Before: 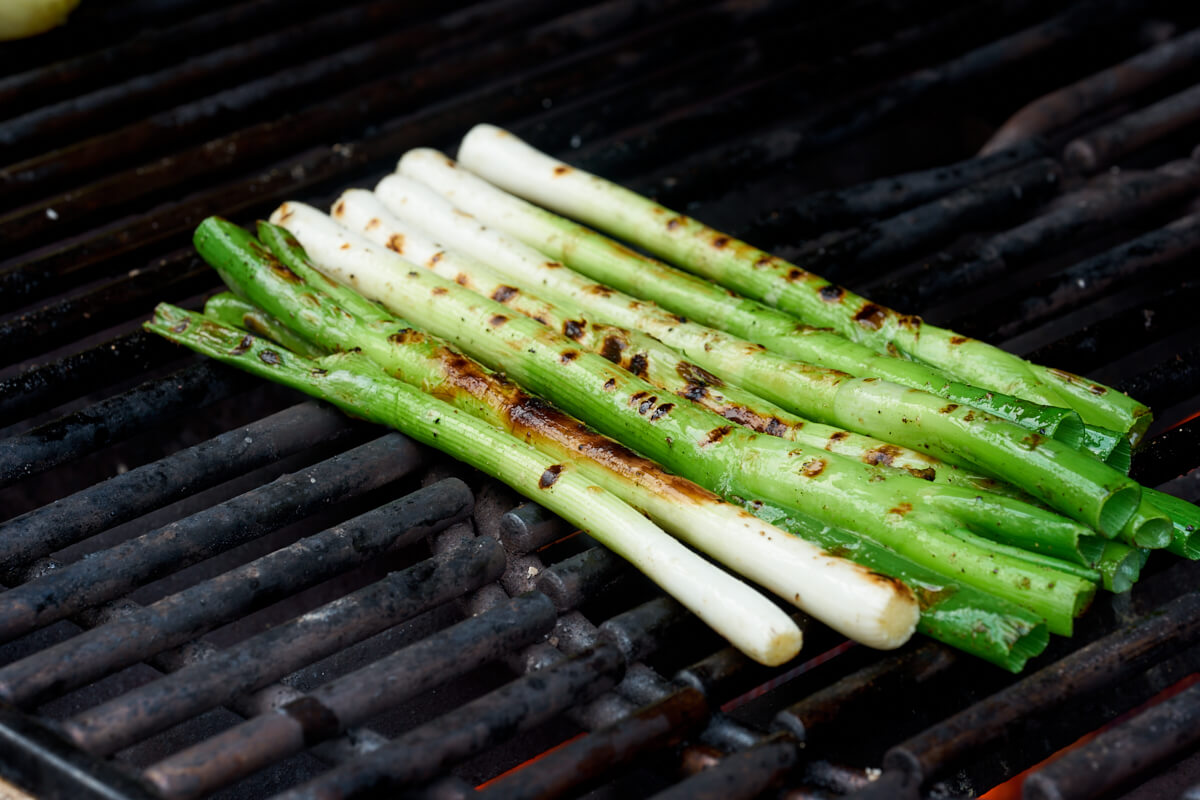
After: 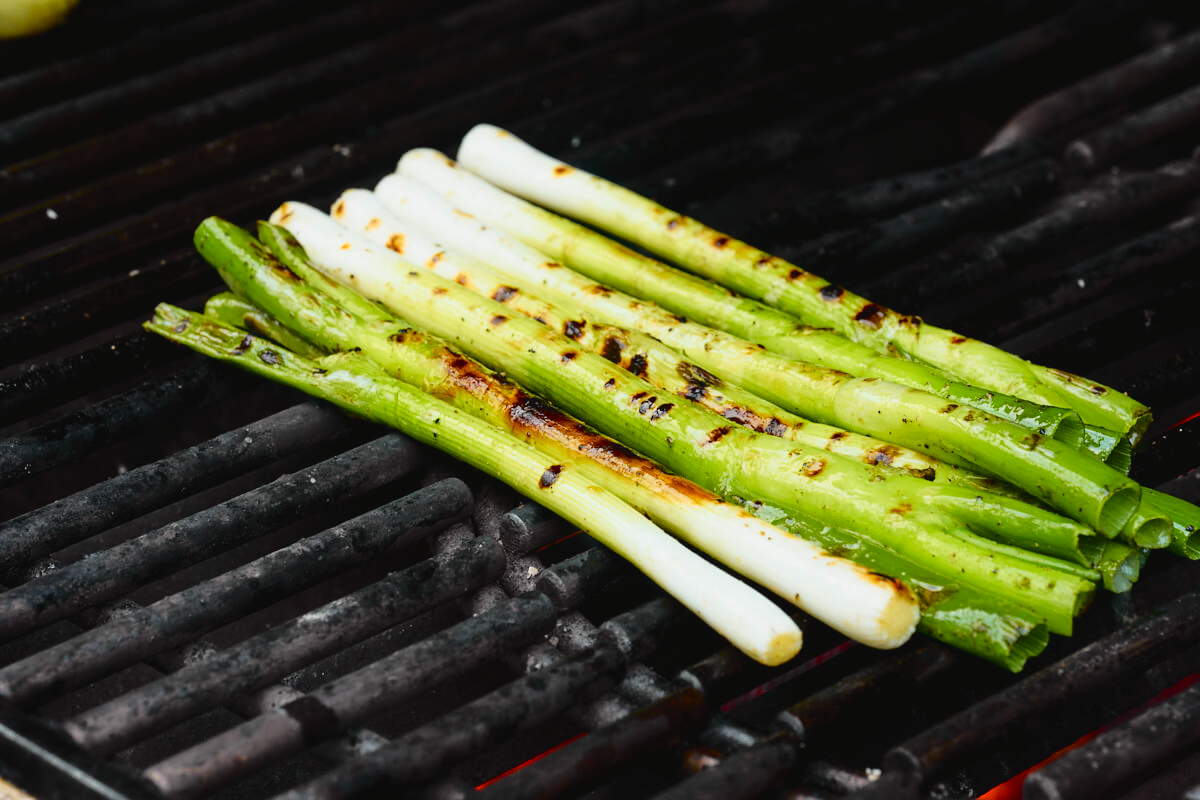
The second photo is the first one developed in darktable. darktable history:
tone curve: curves: ch0 [(0, 0.029) (0.168, 0.142) (0.359, 0.44) (0.469, 0.544) (0.634, 0.722) (0.858, 0.903) (1, 0.968)]; ch1 [(0, 0) (0.437, 0.453) (0.472, 0.47) (0.502, 0.502) (0.54, 0.534) (0.57, 0.592) (0.618, 0.66) (0.699, 0.749) (0.859, 0.899) (1, 1)]; ch2 [(0, 0) (0.33, 0.301) (0.421, 0.443) (0.476, 0.498) (0.505, 0.503) (0.547, 0.557) (0.586, 0.634) (0.608, 0.676) (1, 1)], color space Lab, independent channels, preserve colors none
